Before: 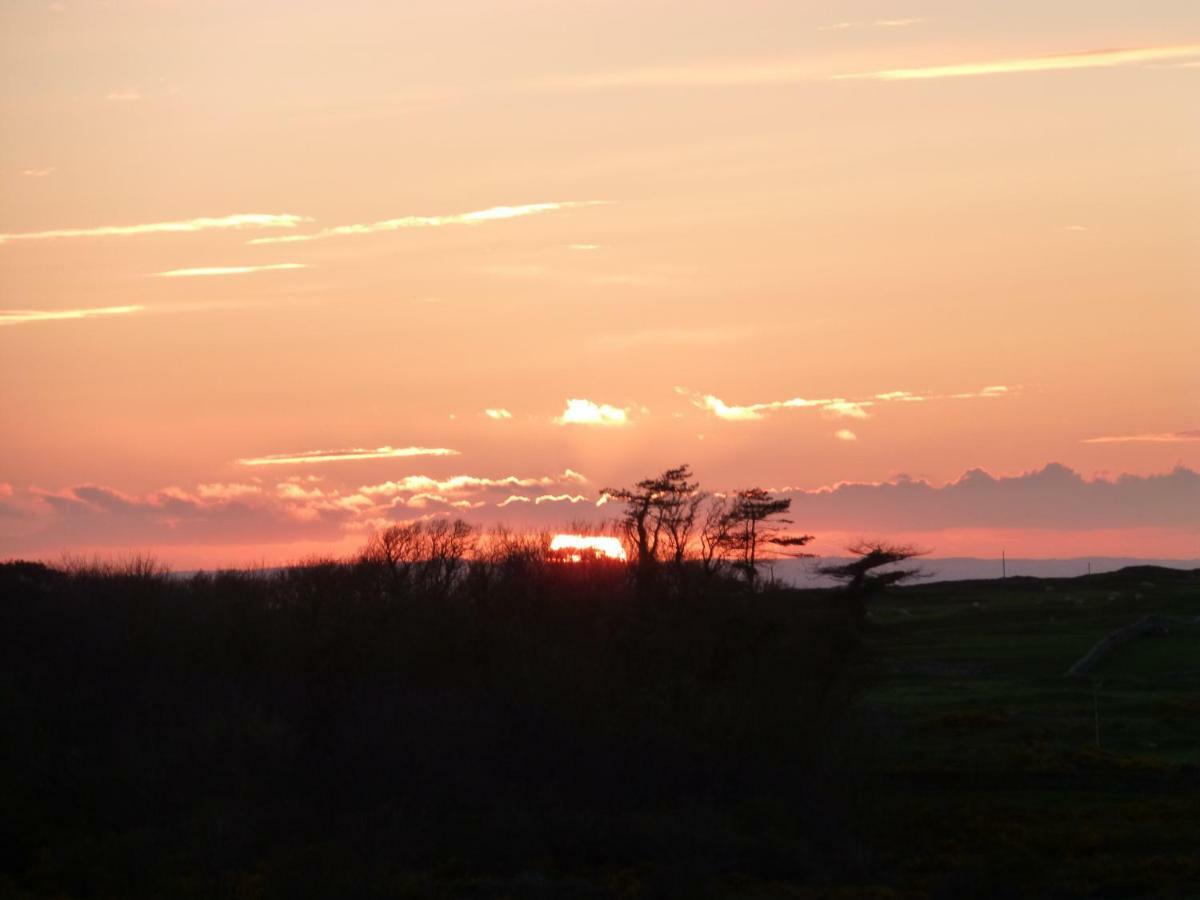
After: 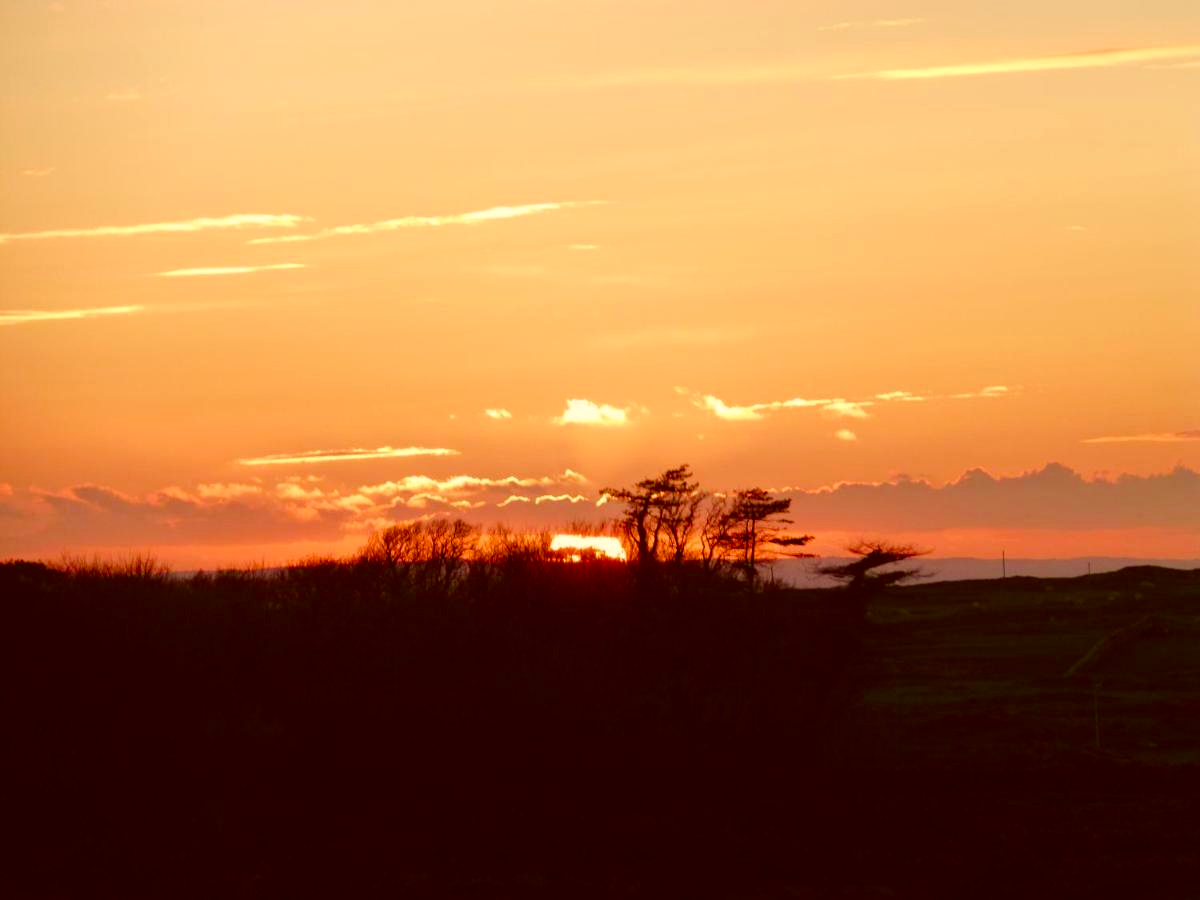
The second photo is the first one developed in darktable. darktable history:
color zones: curves: ch0 [(0, 0.5) (0.143, 0.5) (0.286, 0.5) (0.429, 0.504) (0.571, 0.5) (0.714, 0.509) (0.857, 0.5) (1, 0.5)]; ch1 [(0, 0.425) (0.143, 0.425) (0.286, 0.375) (0.429, 0.405) (0.571, 0.5) (0.714, 0.47) (0.857, 0.425) (1, 0.435)]; ch2 [(0, 0.5) (0.143, 0.5) (0.286, 0.5) (0.429, 0.517) (0.571, 0.5) (0.714, 0.51) (0.857, 0.5) (1, 0.5)]
color correction: highlights a* 1.12, highlights b* 24.26, shadows a* 15.58, shadows b* 24.26
color balance rgb: perceptual saturation grading › global saturation 20%, perceptual saturation grading › highlights -25%, perceptual saturation grading › shadows 50.52%, global vibrance 40.24%
